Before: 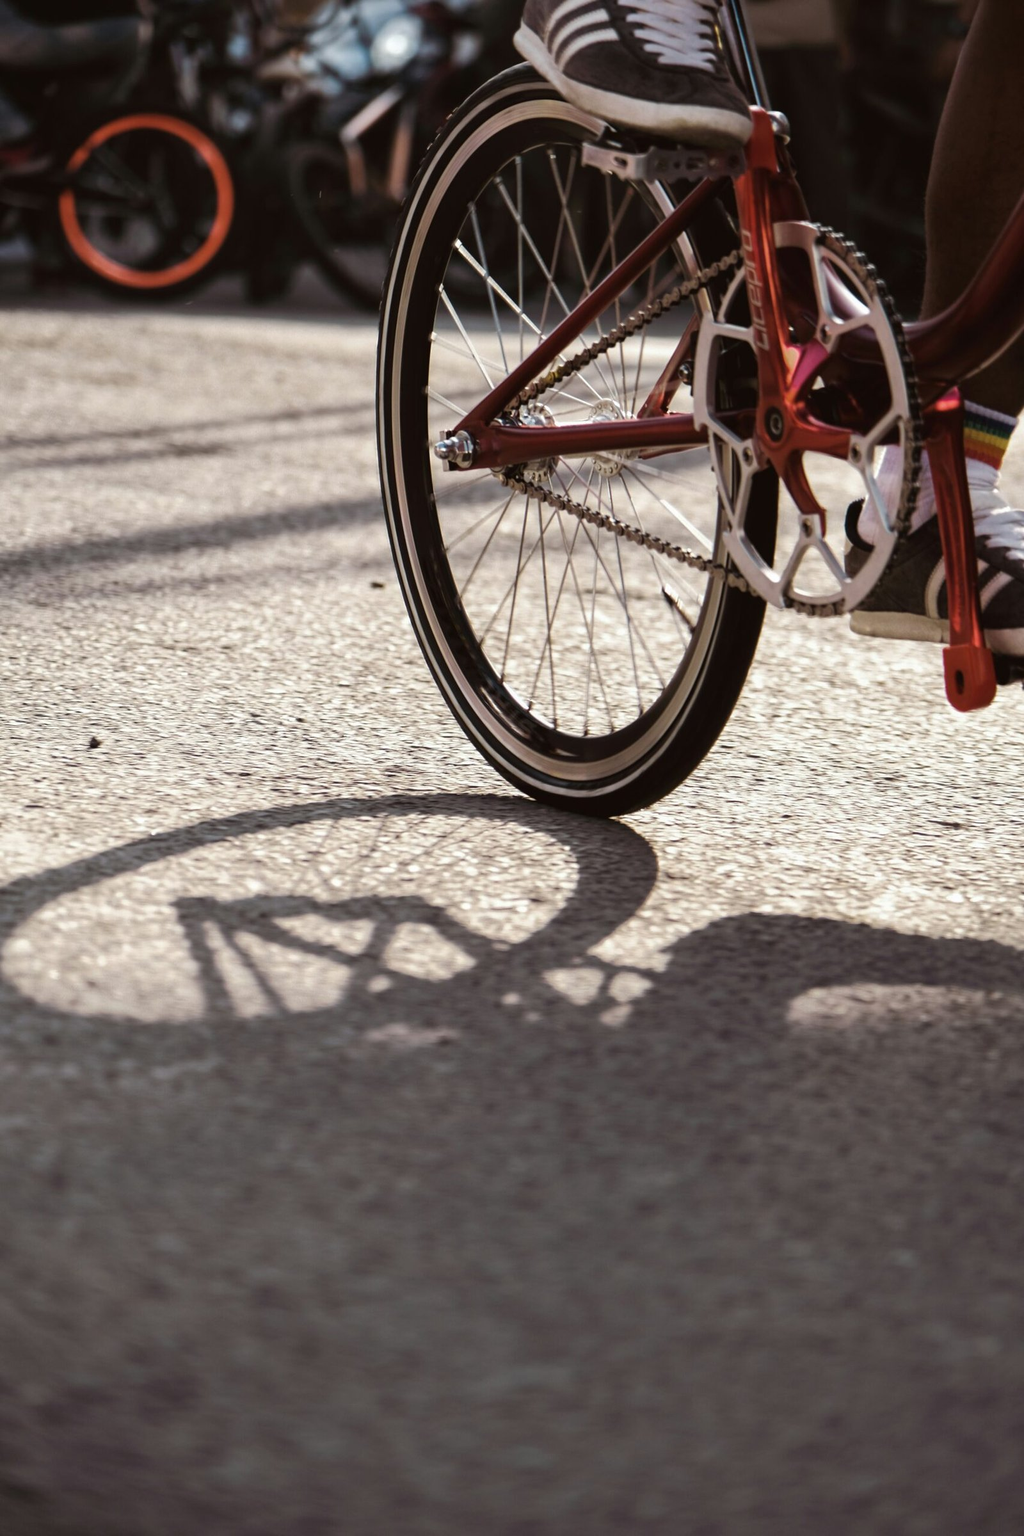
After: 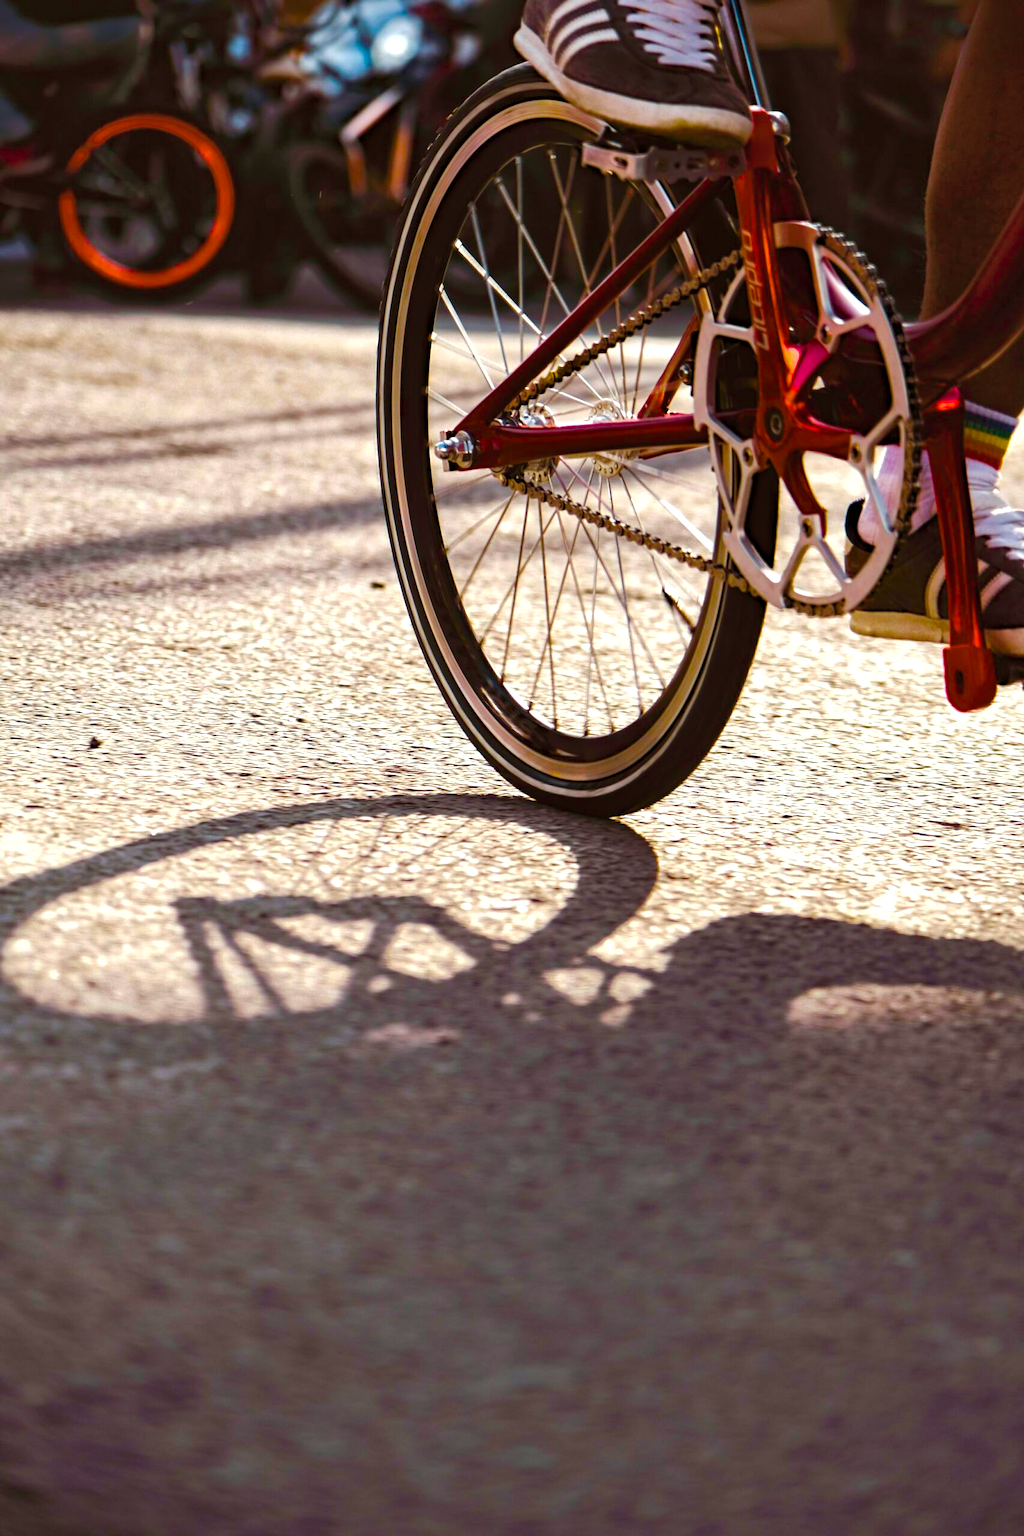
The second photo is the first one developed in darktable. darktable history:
white balance: emerald 1
haze removal: compatibility mode true, adaptive false
color balance rgb: linear chroma grading › shadows 10%, linear chroma grading › highlights 10%, linear chroma grading › global chroma 15%, linear chroma grading › mid-tones 15%, perceptual saturation grading › global saturation 40%, perceptual saturation grading › highlights -25%, perceptual saturation grading › mid-tones 35%, perceptual saturation grading › shadows 35%, perceptual brilliance grading › global brilliance 11.29%, global vibrance 11.29%
shadows and highlights: shadows 62.66, white point adjustment 0.37, highlights -34.44, compress 83.82%
